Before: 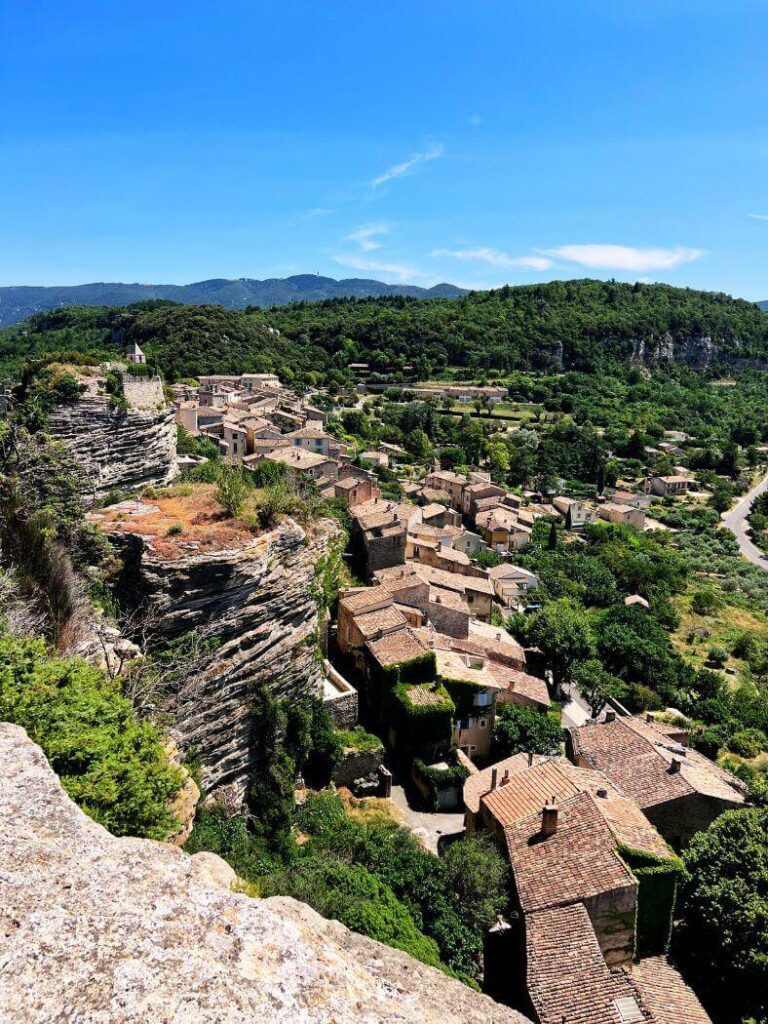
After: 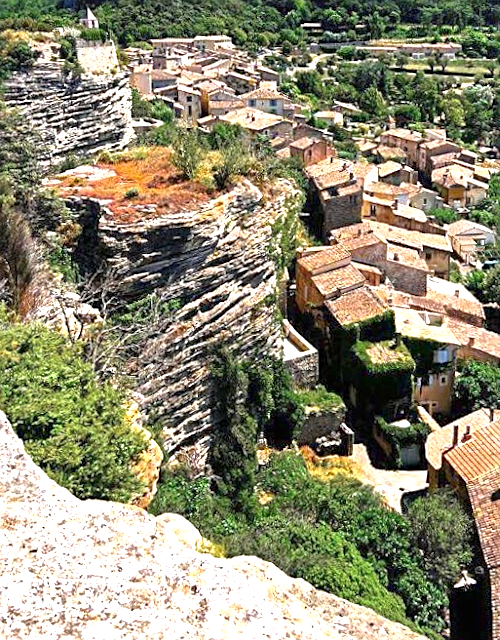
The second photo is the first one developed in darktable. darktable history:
rotate and perspective: rotation -2.12°, lens shift (vertical) 0.009, lens shift (horizontal) -0.008, automatic cropping original format, crop left 0.036, crop right 0.964, crop top 0.05, crop bottom 0.959
crop and rotate: angle -0.82°, left 3.85%, top 31.828%, right 27.992%
sharpen: on, module defaults
color zones: curves: ch0 [(0.11, 0.396) (0.195, 0.36) (0.25, 0.5) (0.303, 0.412) (0.357, 0.544) (0.75, 0.5) (0.967, 0.328)]; ch1 [(0, 0.468) (0.112, 0.512) (0.202, 0.6) (0.25, 0.5) (0.307, 0.352) (0.357, 0.544) (0.75, 0.5) (0.963, 0.524)]
tone equalizer: -8 EV 0.25 EV, -7 EV 0.417 EV, -6 EV 0.417 EV, -5 EV 0.25 EV, -3 EV -0.25 EV, -2 EV -0.417 EV, -1 EV -0.417 EV, +0 EV -0.25 EV, edges refinement/feathering 500, mask exposure compensation -1.57 EV, preserve details guided filter
exposure: black level correction 0, exposure 1.388 EV, compensate exposure bias true, compensate highlight preservation false
